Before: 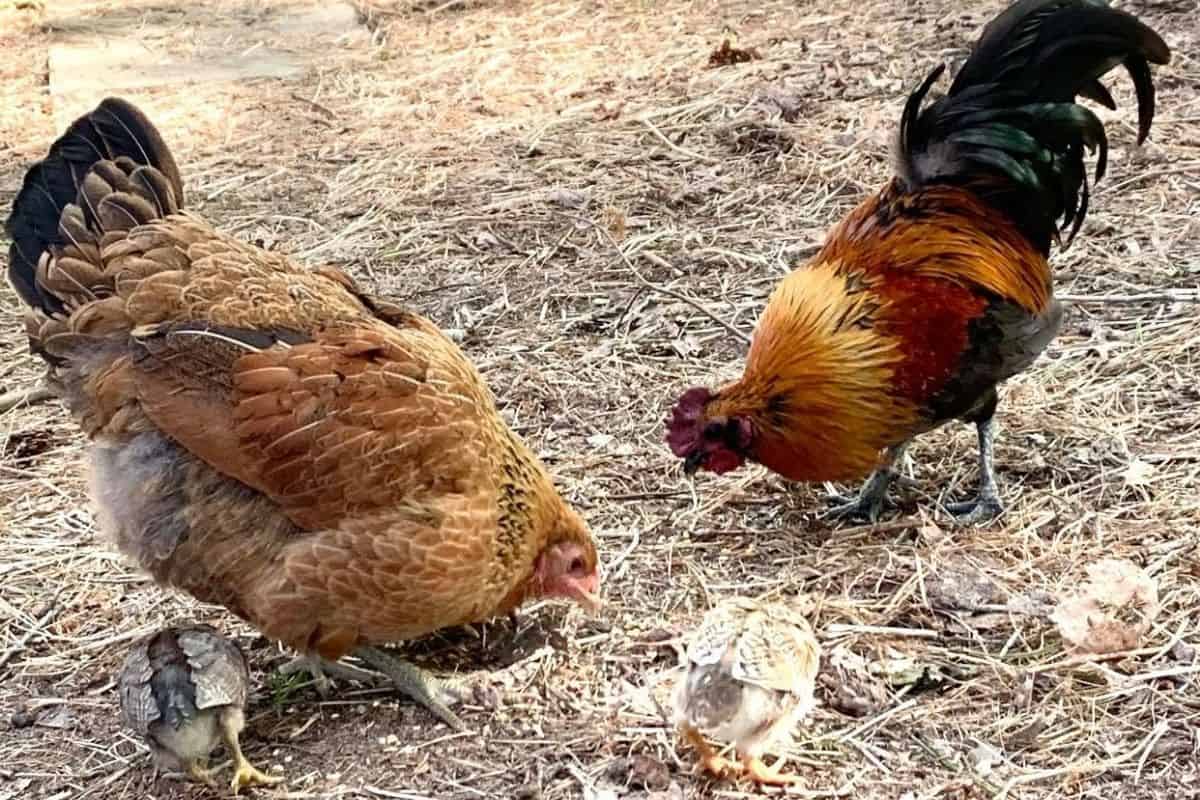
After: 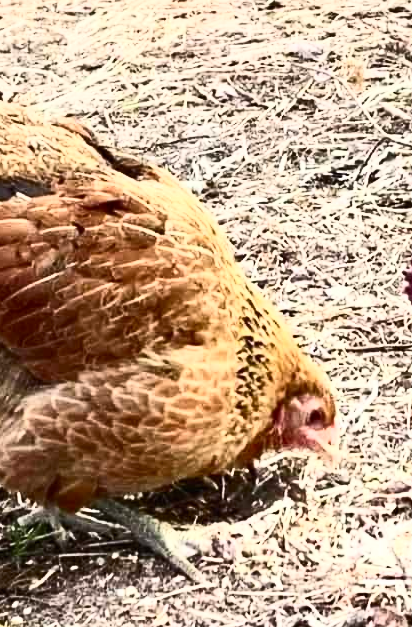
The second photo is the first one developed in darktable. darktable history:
contrast brightness saturation: contrast 0.616, brightness 0.329, saturation 0.148
crop and rotate: left 21.817%, top 18.549%, right 43.774%, bottom 2.981%
